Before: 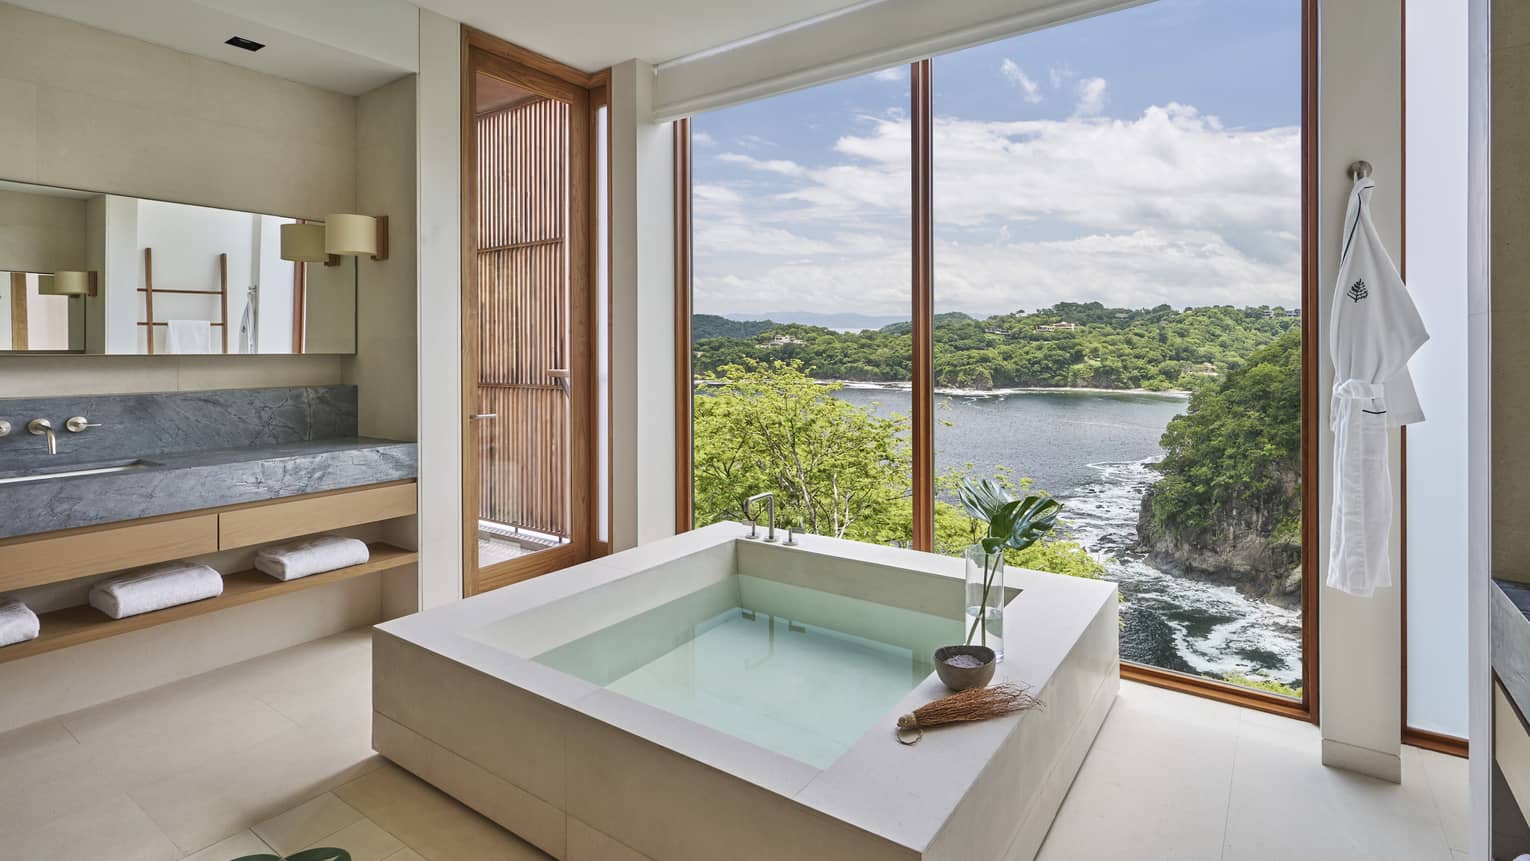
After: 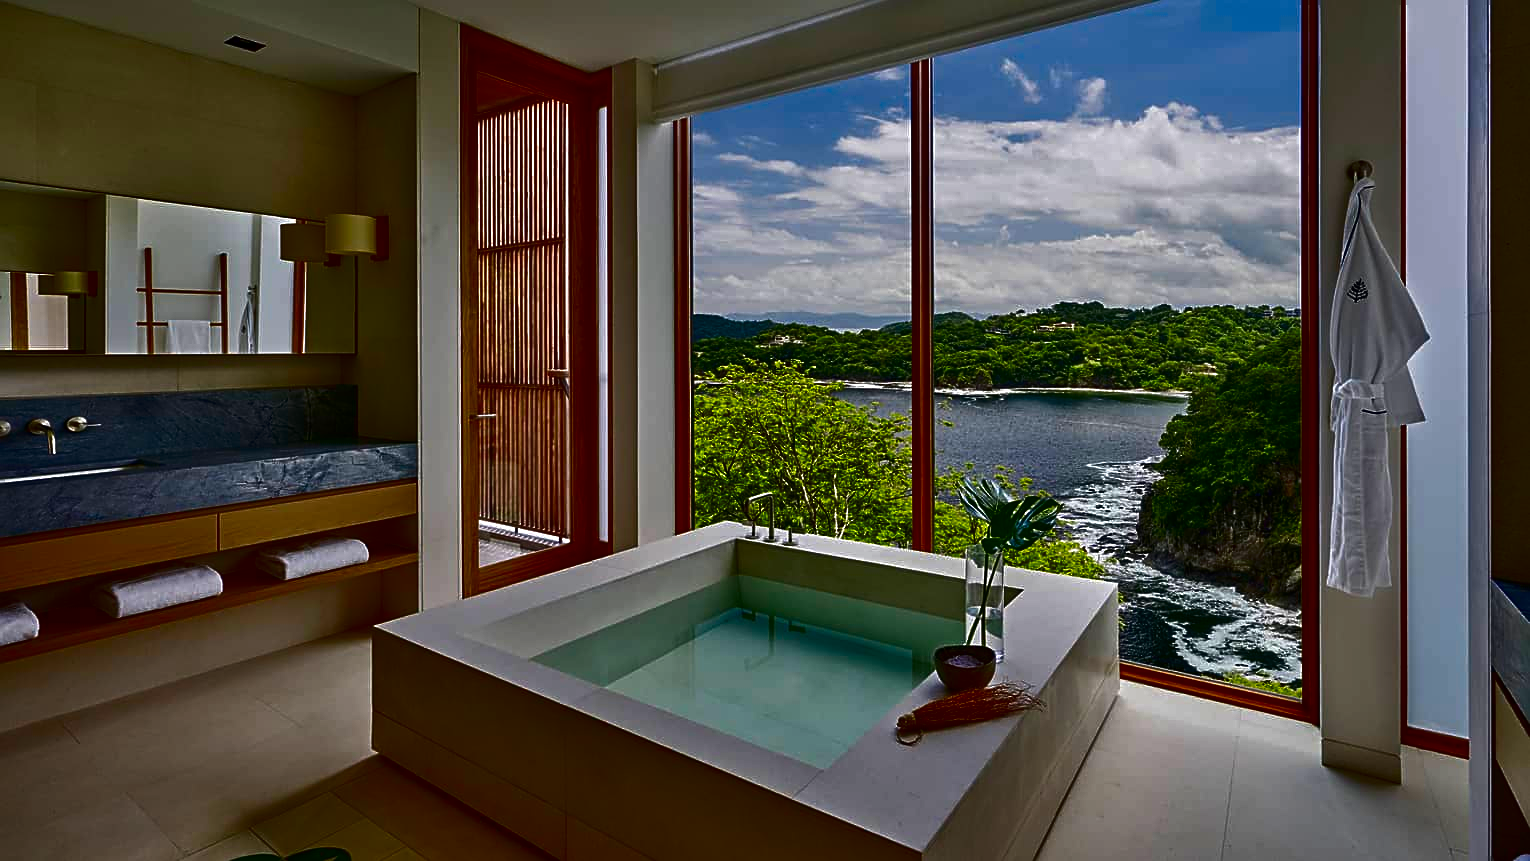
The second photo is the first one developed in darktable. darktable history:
contrast brightness saturation: brightness -0.988, saturation 0.991
sharpen: on, module defaults
